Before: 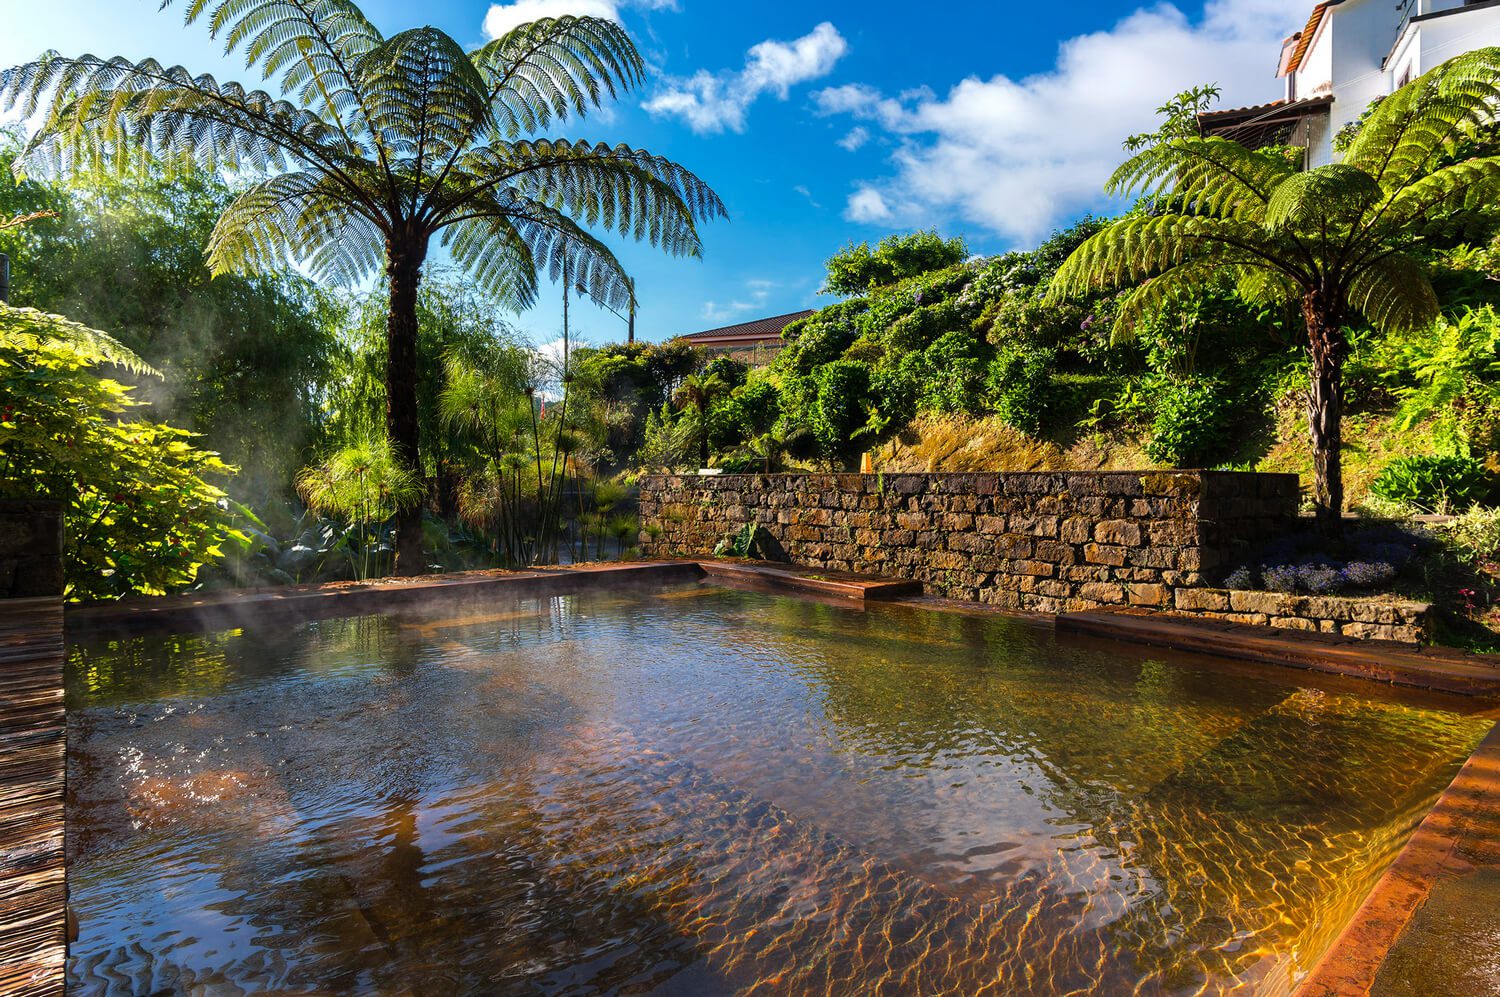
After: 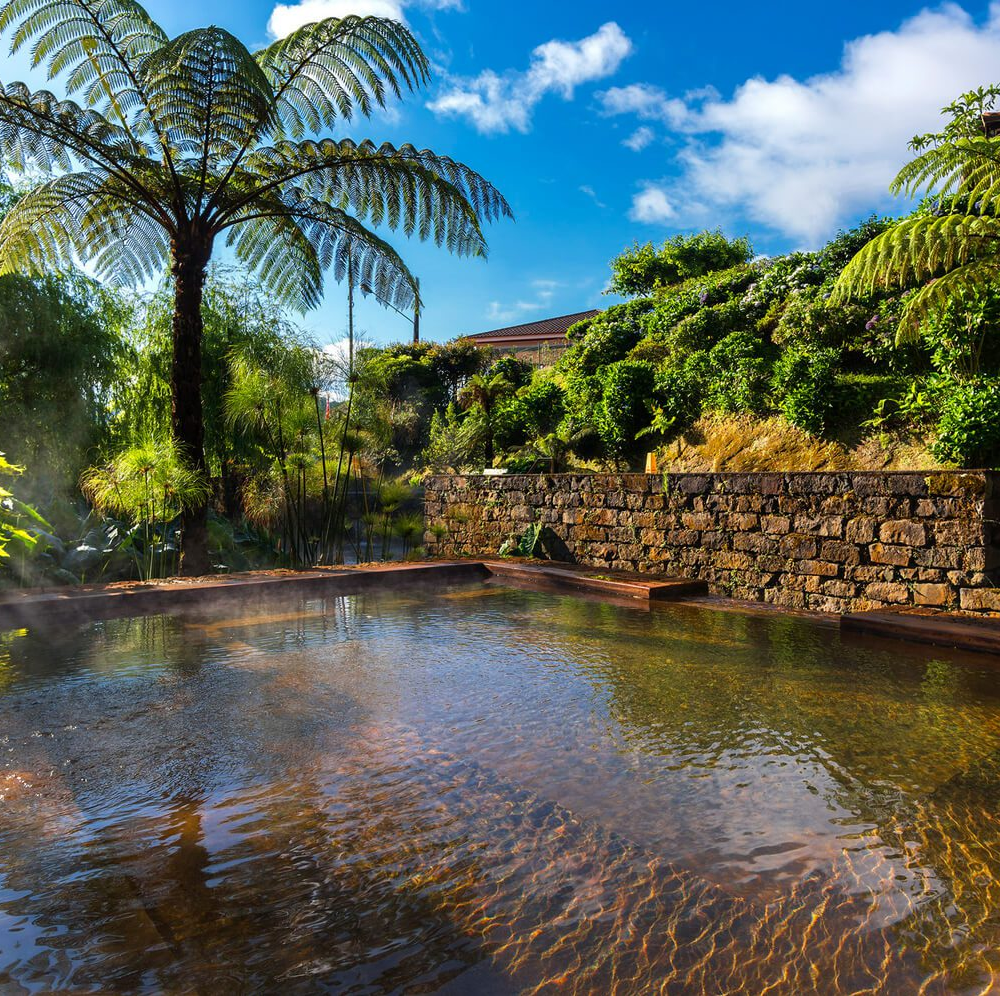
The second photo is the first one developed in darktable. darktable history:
crop and rotate: left 14.348%, right 18.967%
